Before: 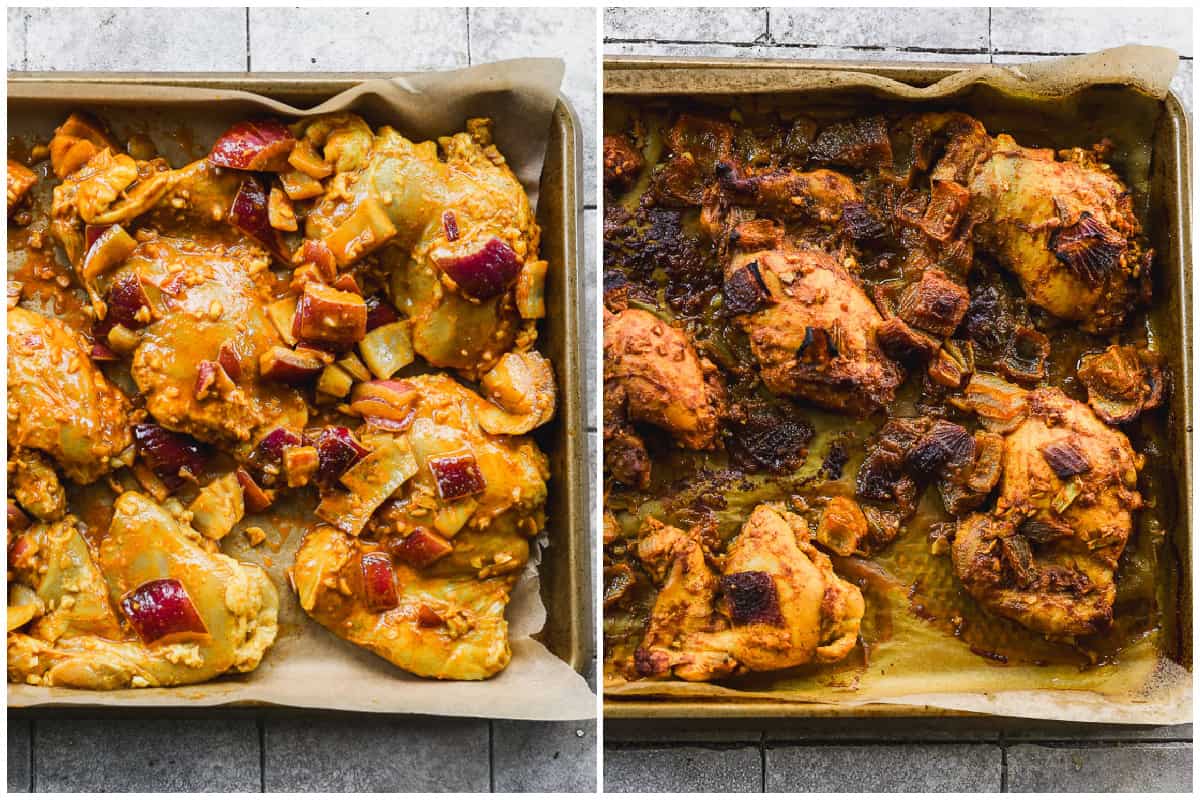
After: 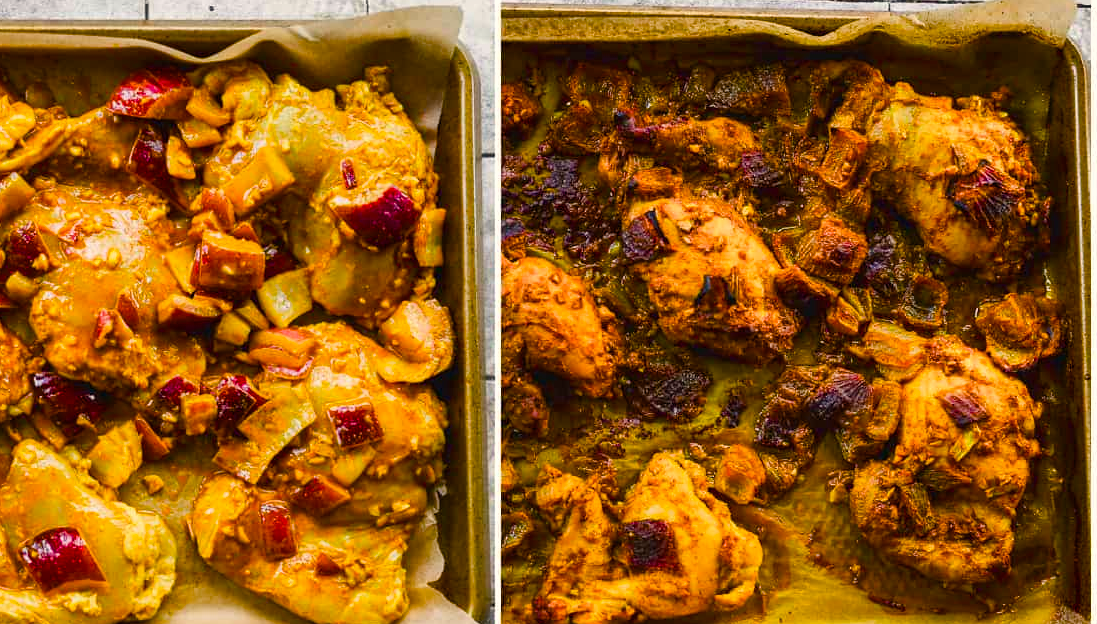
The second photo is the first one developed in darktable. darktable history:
crop: left 8.535%, top 6.553%, bottom 15.333%
shadows and highlights: radius 119.31, shadows 41.75, highlights -62.33, soften with gaussian
color balance rgb: shadows lift › chroma 0.918%, shadows lift › hue 112.35°, highlights gain › chroma 2.231%, highlights gain › hue 75.31°, linear chroma grading › global chroma 25.356%, perceptual saturation grading › global saturation 23.493%, perceptual saturation grading › highlights -23.465%, perceptual saturation grading › mid-tones 23.838%, perceptual saturation grading › shadows 40.669%, global vibrance 20%
